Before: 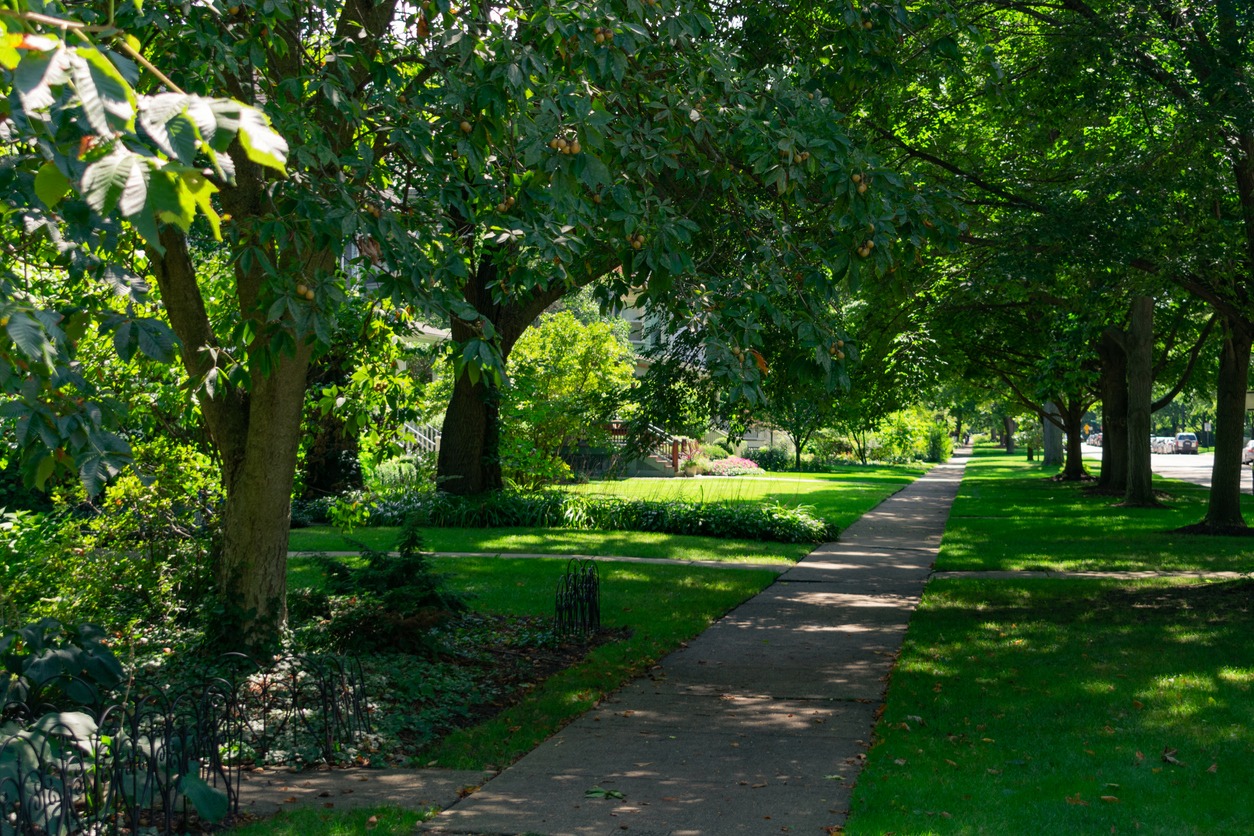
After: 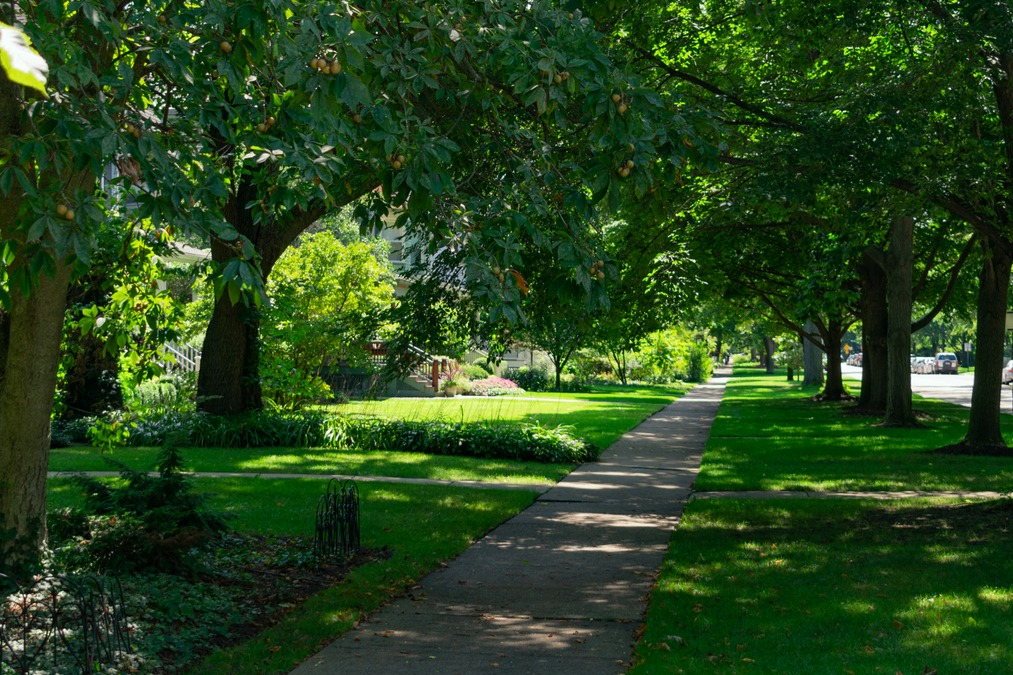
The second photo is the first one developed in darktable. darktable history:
crop: left 19.159%, top 9.58%, bottom 9.58%
exposure: compensate highlight preservation false
white balance: red 0.978, blue 0.999
